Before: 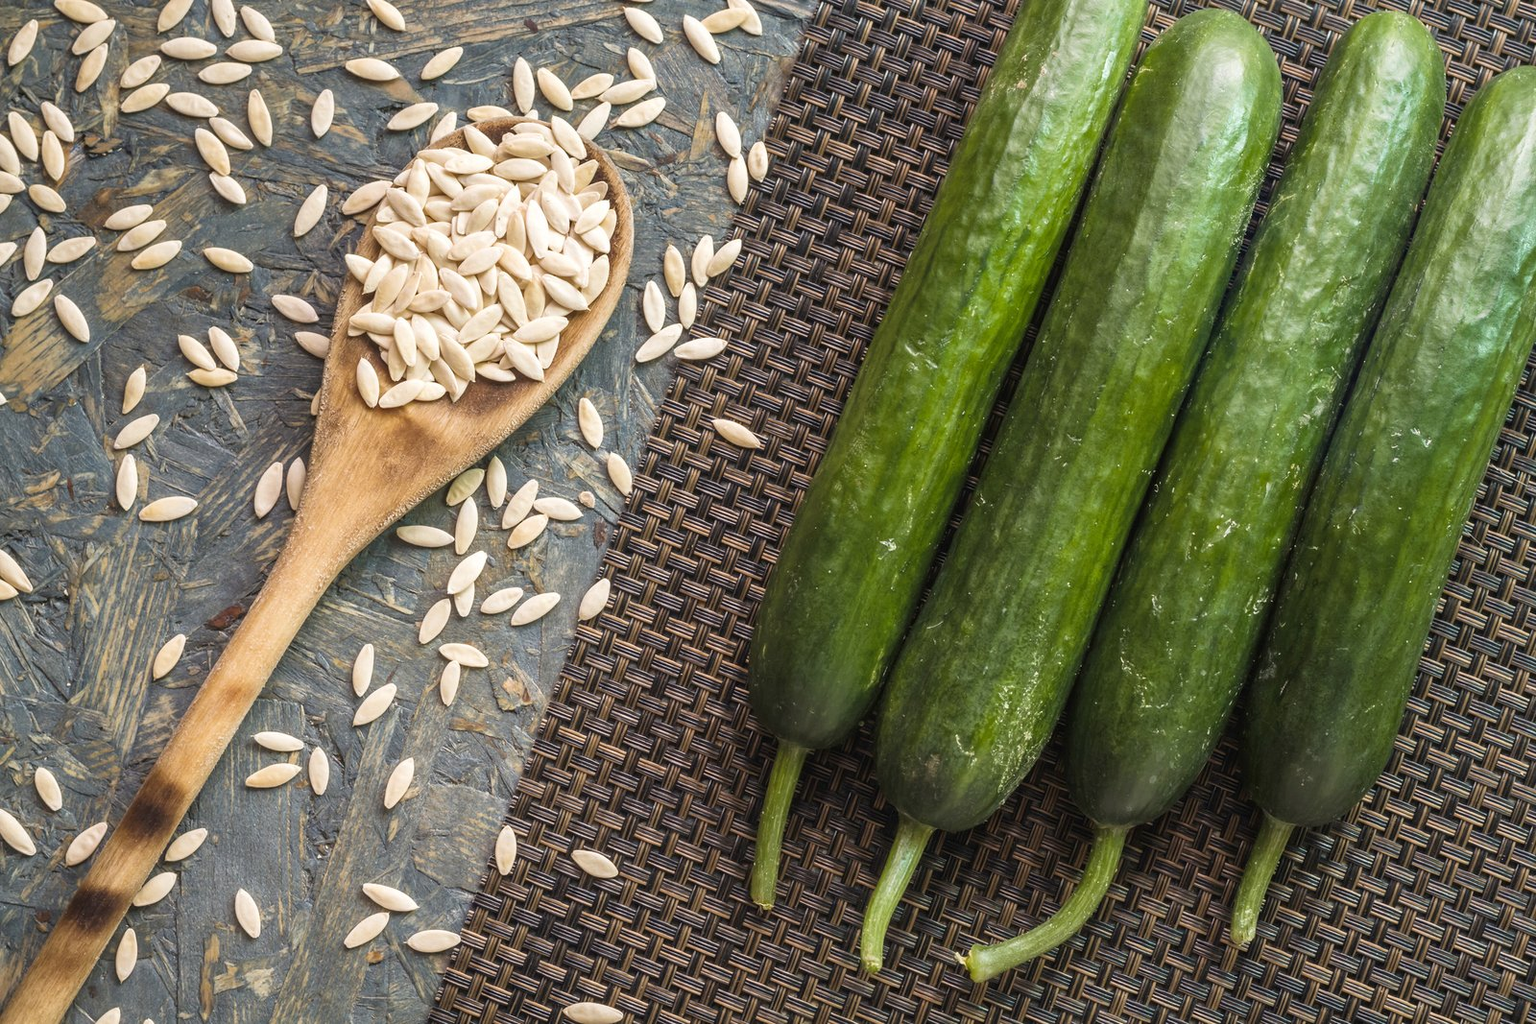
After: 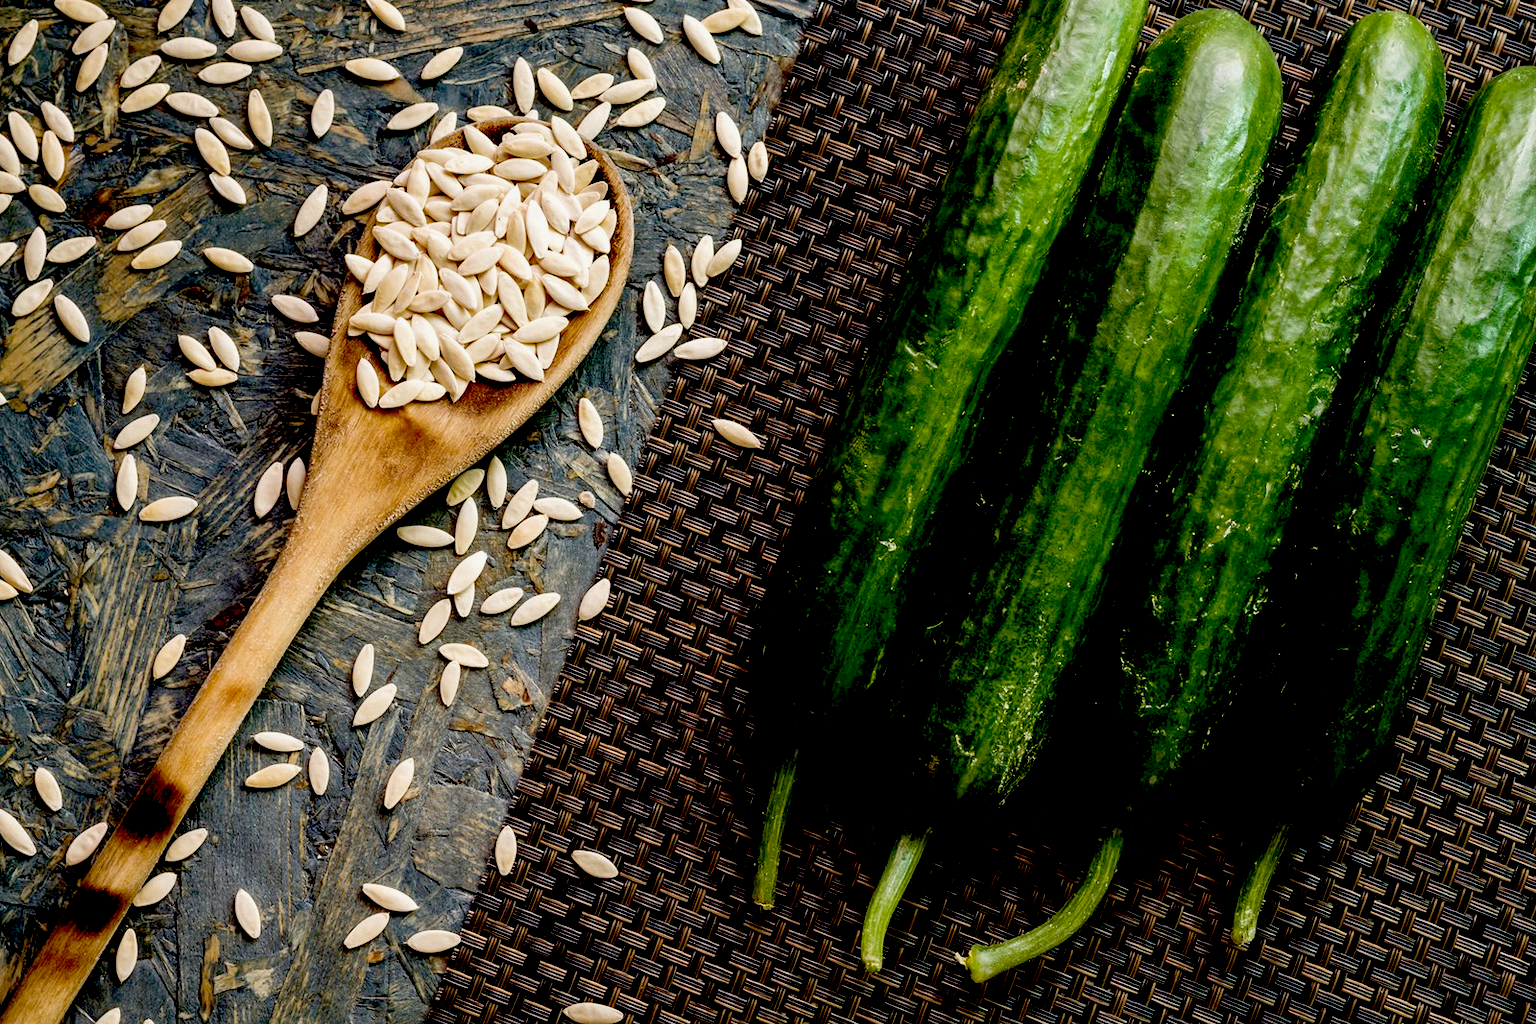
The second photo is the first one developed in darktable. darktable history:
exposure: black level correction 0.1, exposure -0.09 EV, compensate highlight preservation false
